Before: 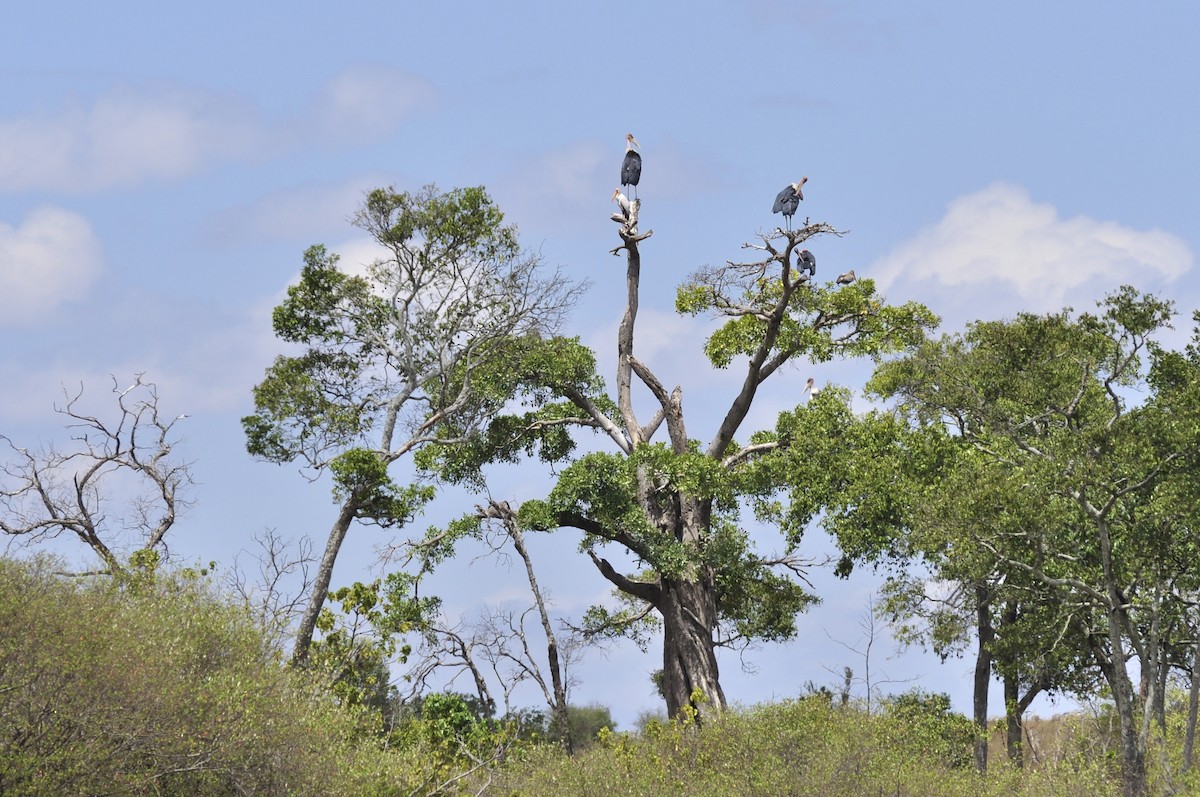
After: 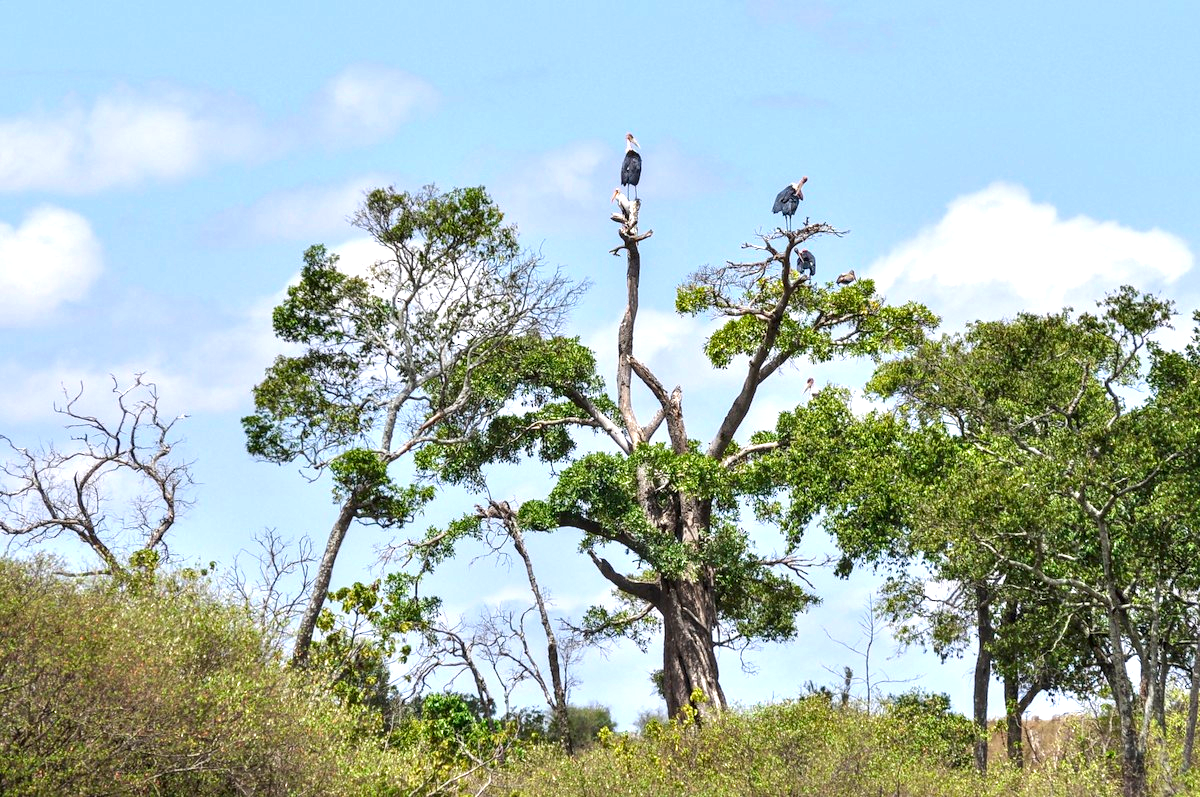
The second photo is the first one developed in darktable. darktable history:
contrast brightness saturation: contrast 0.066, brightness -0.138, saturation 0.113
exposure: black level correction 0, exposure 0.699 EV, compensate exposure bias true, compensate highlight preservation false
local contrast: detail 130%
